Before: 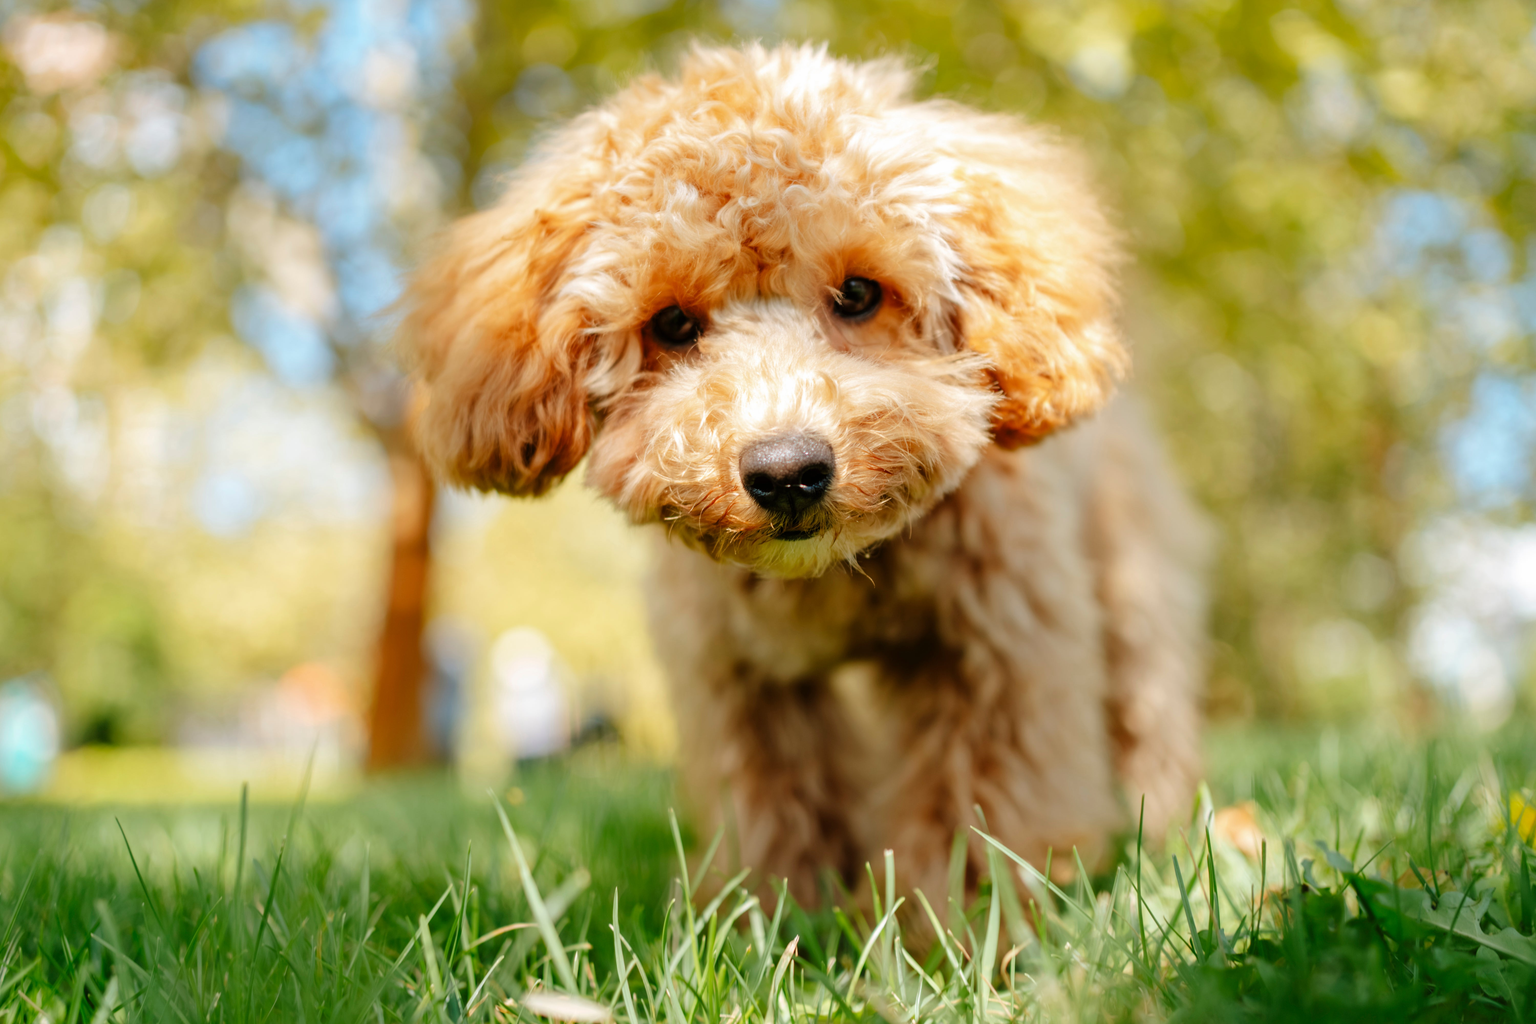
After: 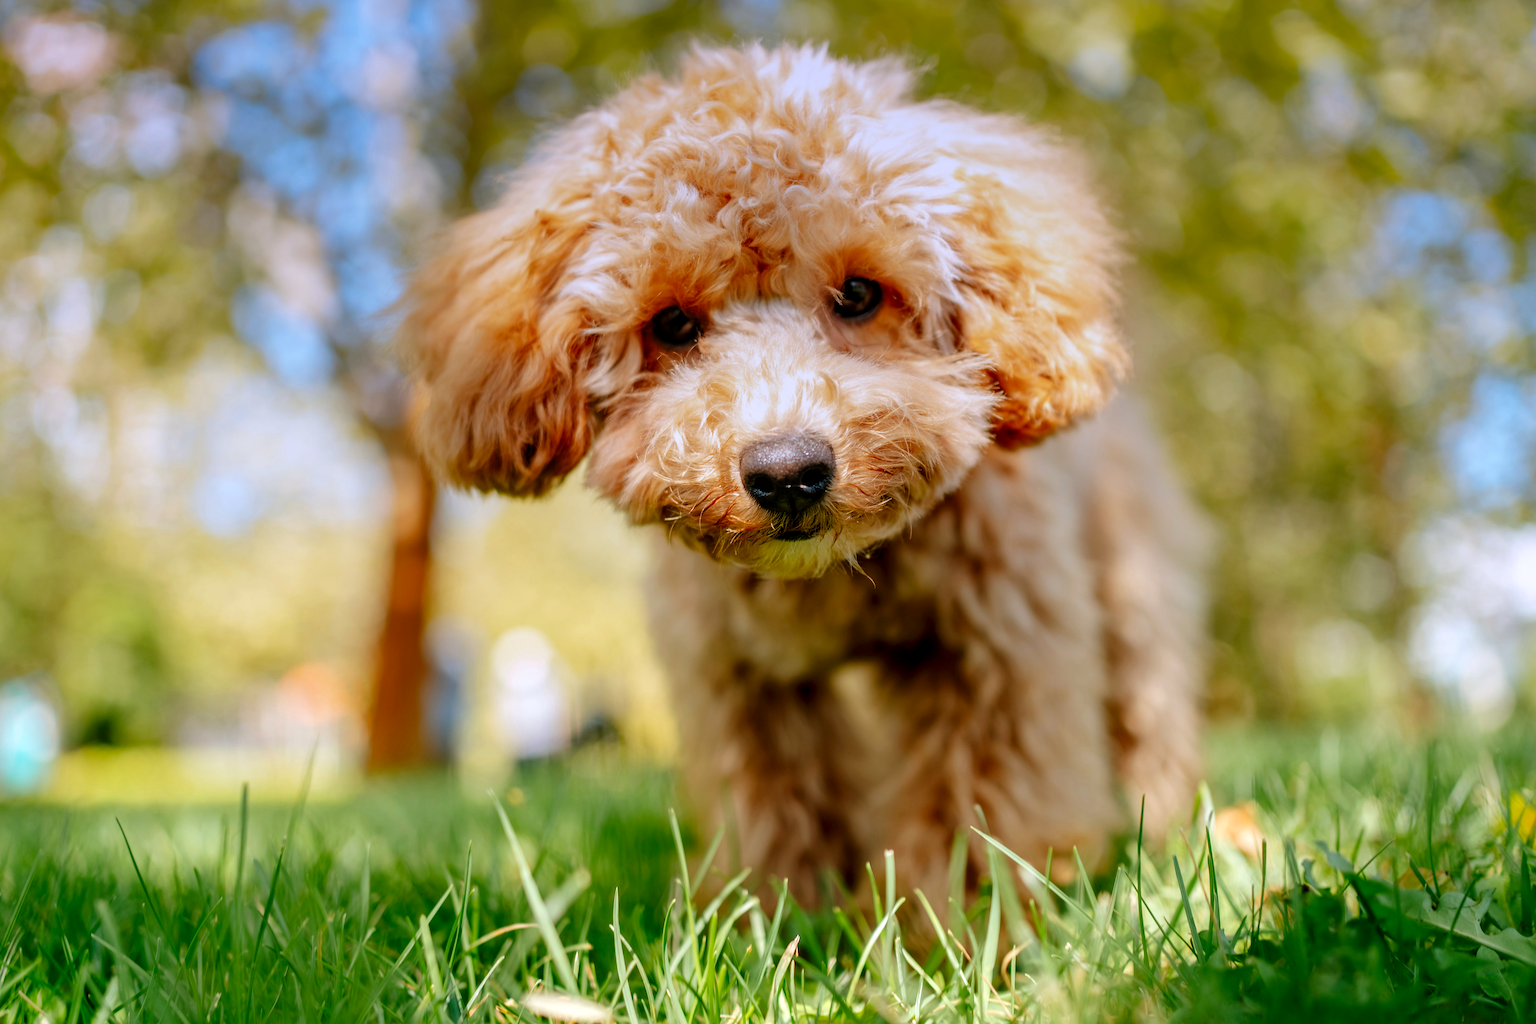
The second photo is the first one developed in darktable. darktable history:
sharpen: radius 1.4, amount 1.25, threshold 0.7
local contrast: on, module defaults
graduated density: hue 238.83°, saturation 50%
exposure: exposure 0.078 EV, compensate highlight preservation false
contrast brightness saturation: contrast 0.04, saturation 0.16
